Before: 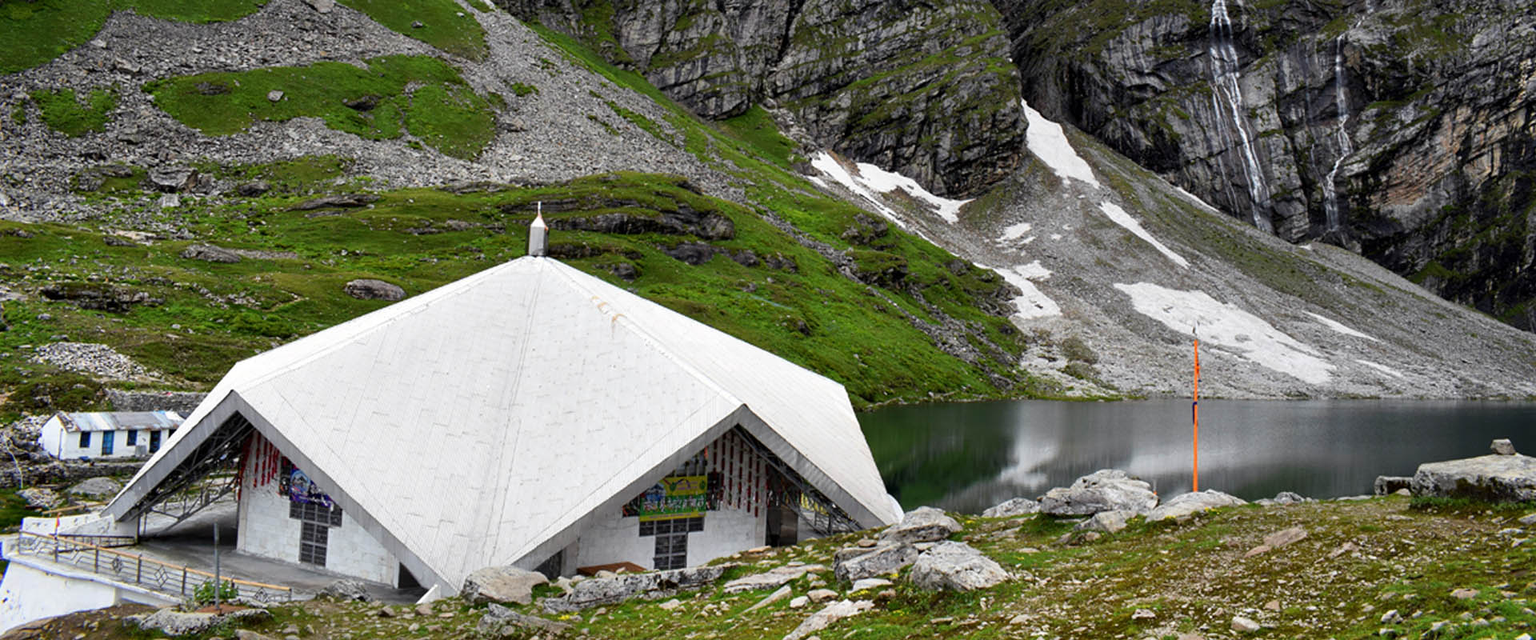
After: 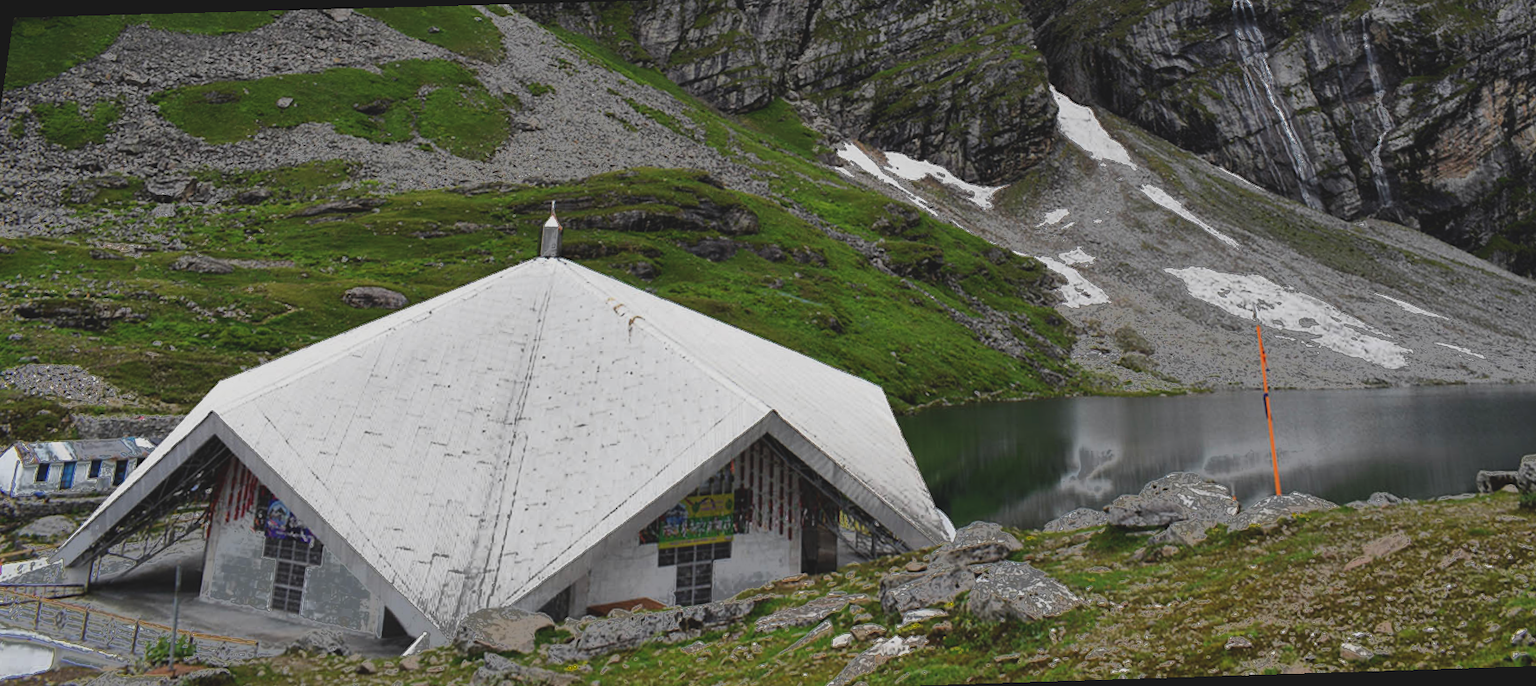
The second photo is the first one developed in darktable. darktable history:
fill light: exposure -0.73 EV, center 0.69, width 2.2
exposure: black level correction -0.015, exposure -0.5 EV, compensate highlight preservation false
rotate and perspective: rotation -1.68°, lens shift (vertical) -0.146, crop left 0.049, crop right 0.912, crop top 0.032, crop bottom 0.96
